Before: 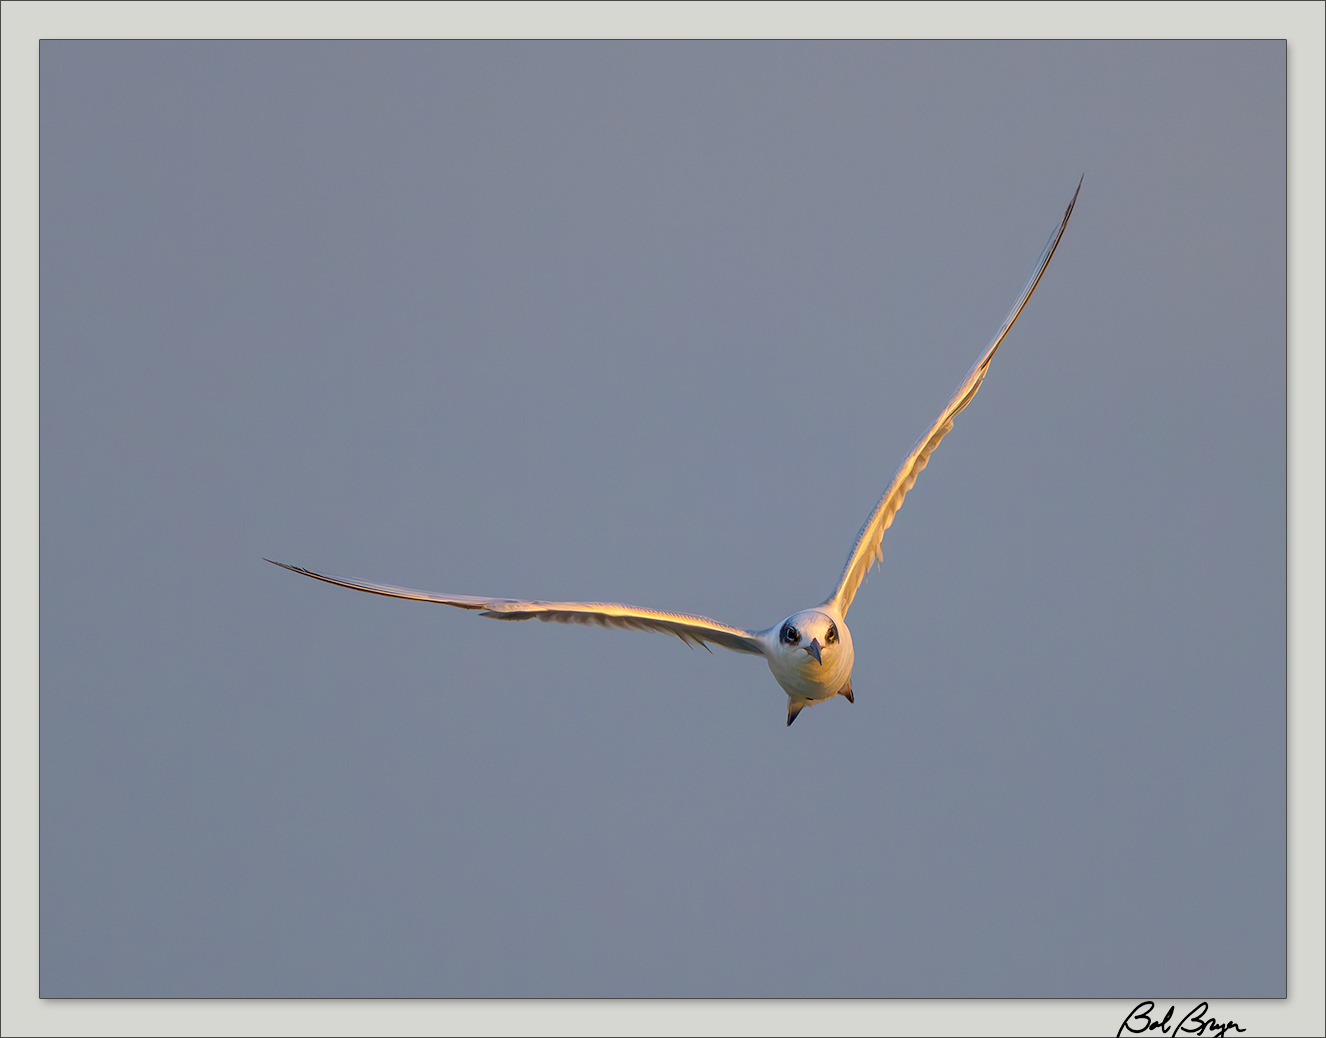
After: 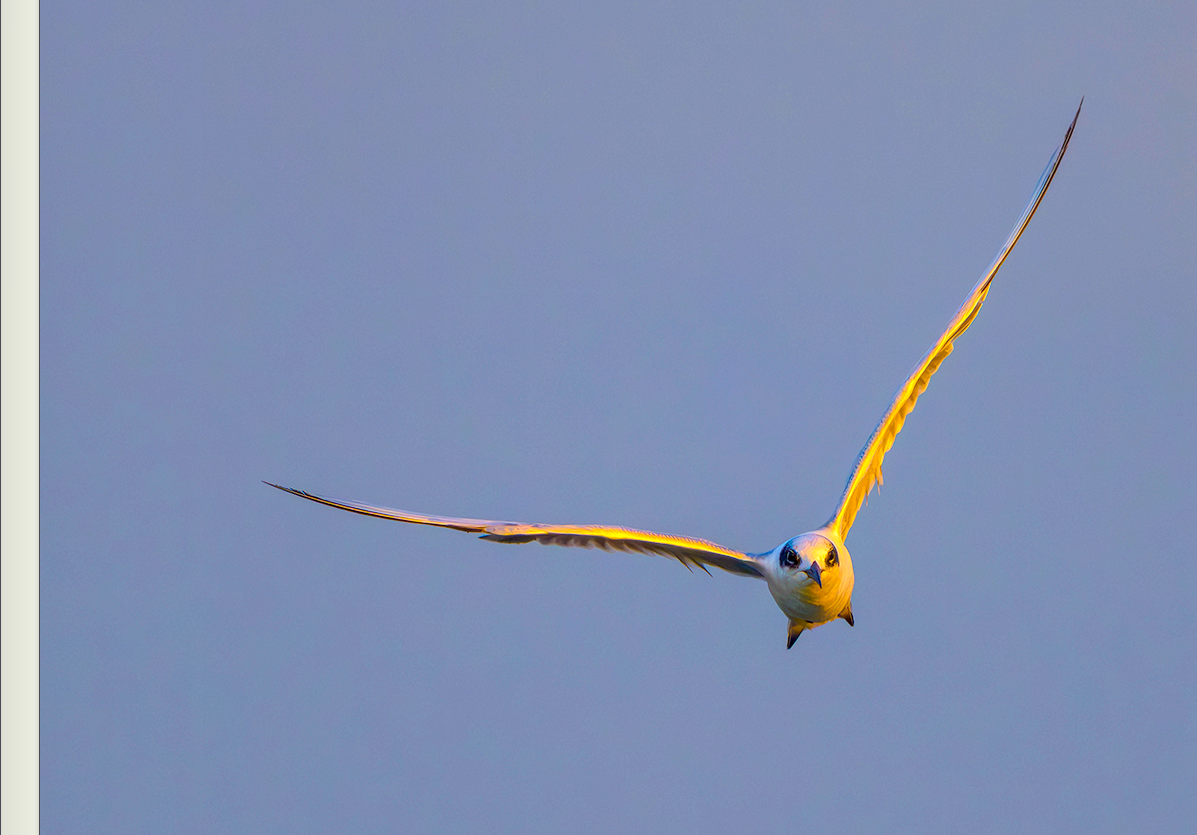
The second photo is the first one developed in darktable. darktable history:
local contrast: on, module defaults
color balance rgb: shadows lift › luminance -22.031%, shadows lift › chroma 6.554%, shadows lift › hue 271.32°, linear chroma grading › global chroma 8.995%, perceptual saturation grading › global saturation 29.926%, perceptual brilliance grading › highlights 7.15%, perceptual brilliance grading › mid-tones 16.523%, perceptual brilliance grading › shadows -5.554%, global vibrance 42.259%
crop: top 7.5%, right 9.693%, bottom 11.991%
